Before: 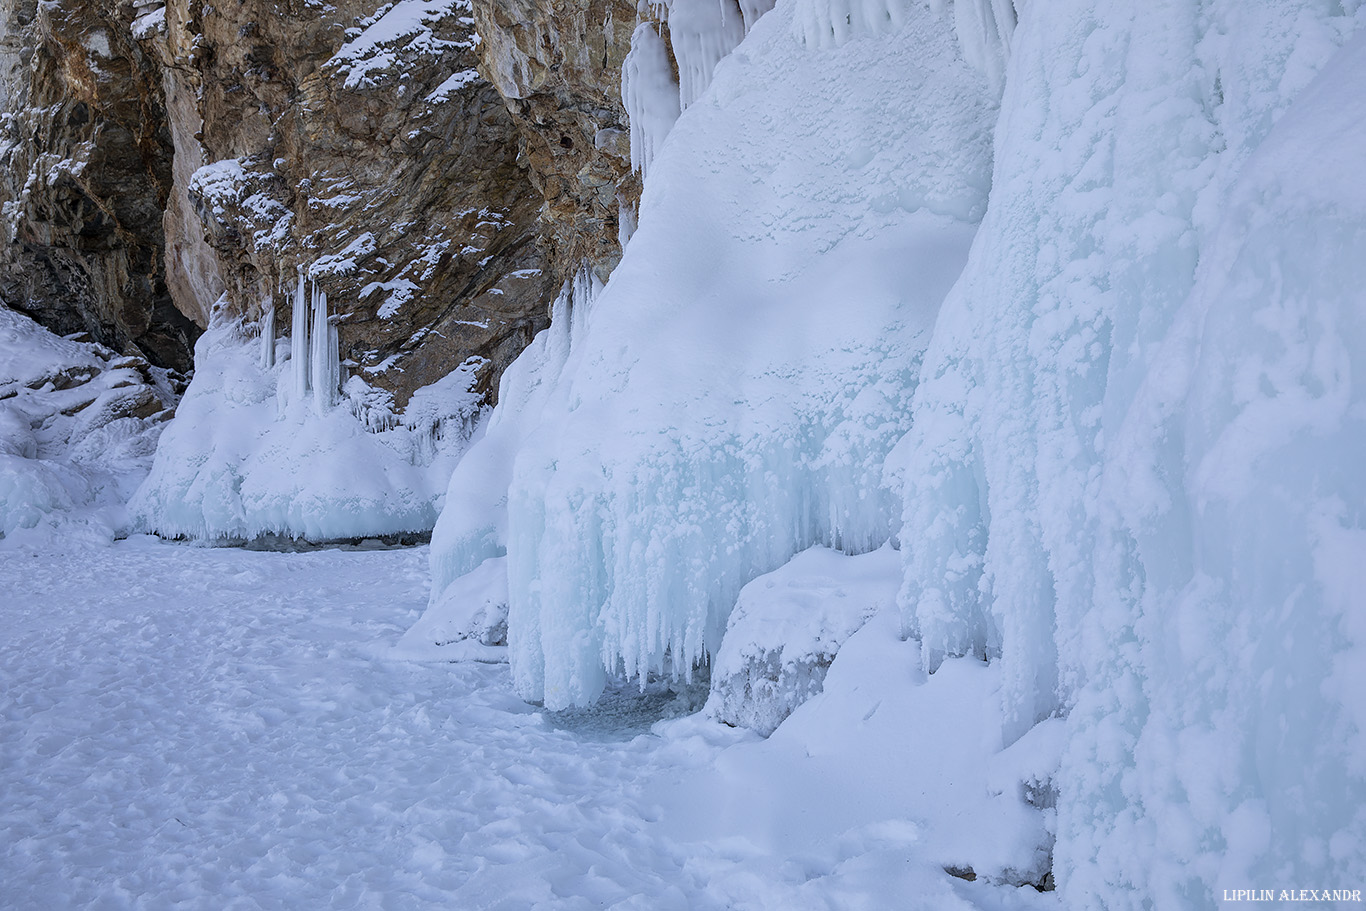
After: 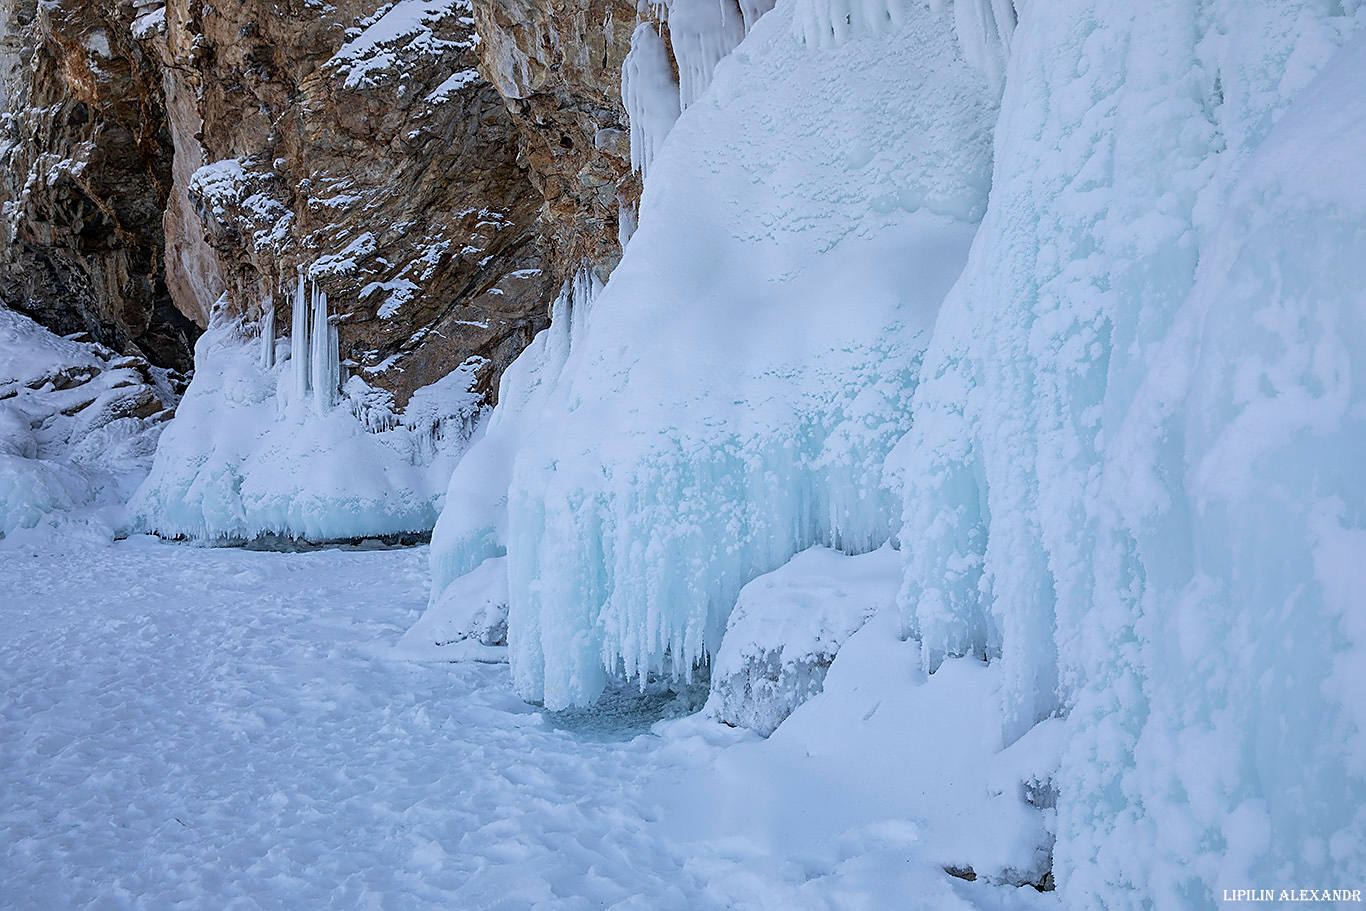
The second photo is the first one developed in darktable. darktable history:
exposure: compensate highlight preservation false
sharpen: radius 1.892, amount 0.407, threshold 1.71
